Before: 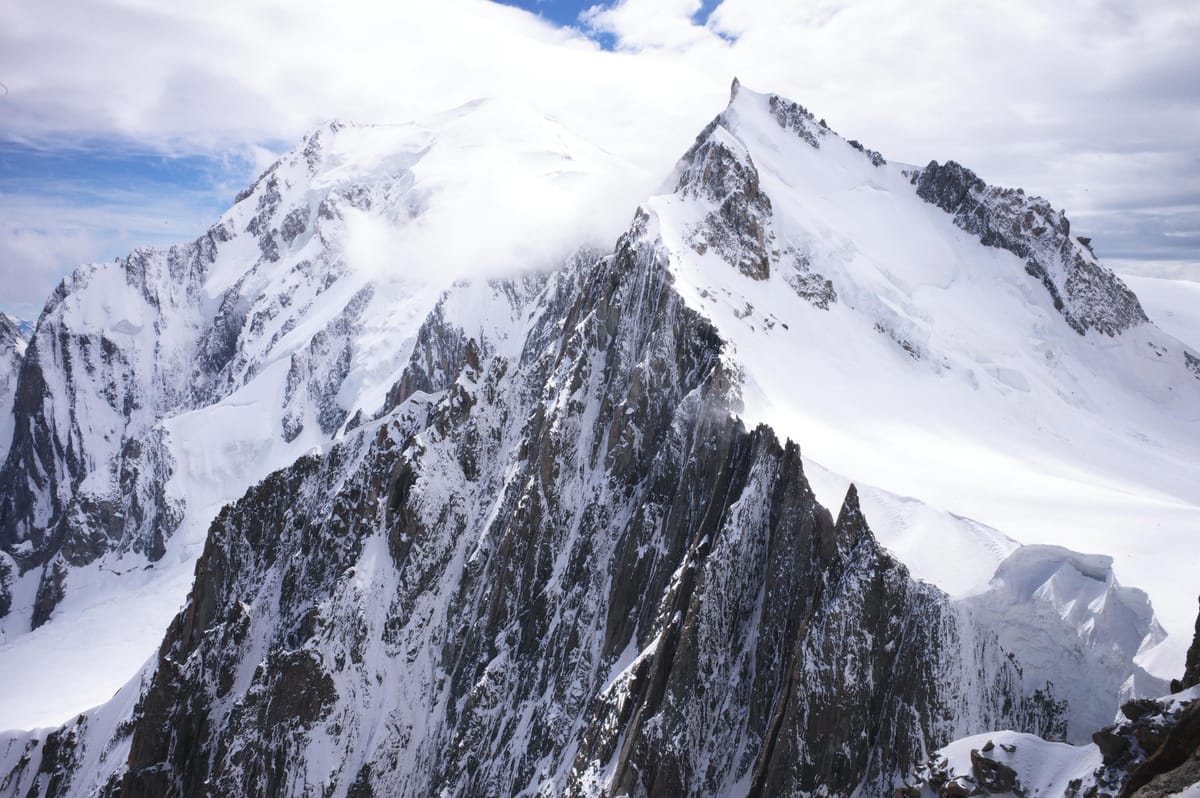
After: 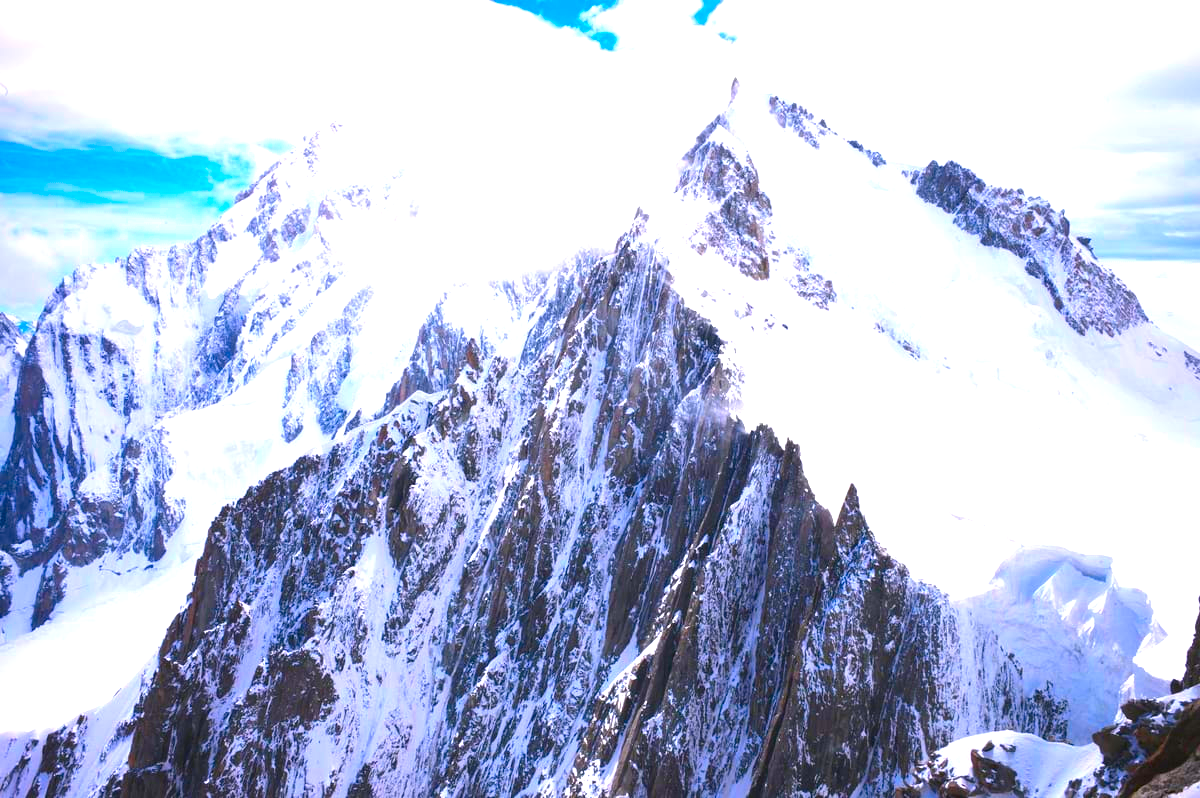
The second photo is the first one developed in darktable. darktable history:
exposure: exposure 0.912 EV, compensate exposure bias true, compensate highlight preservation false
color correction: highlights a* 1.51, highlights b* -1.69, saturation 2.45
